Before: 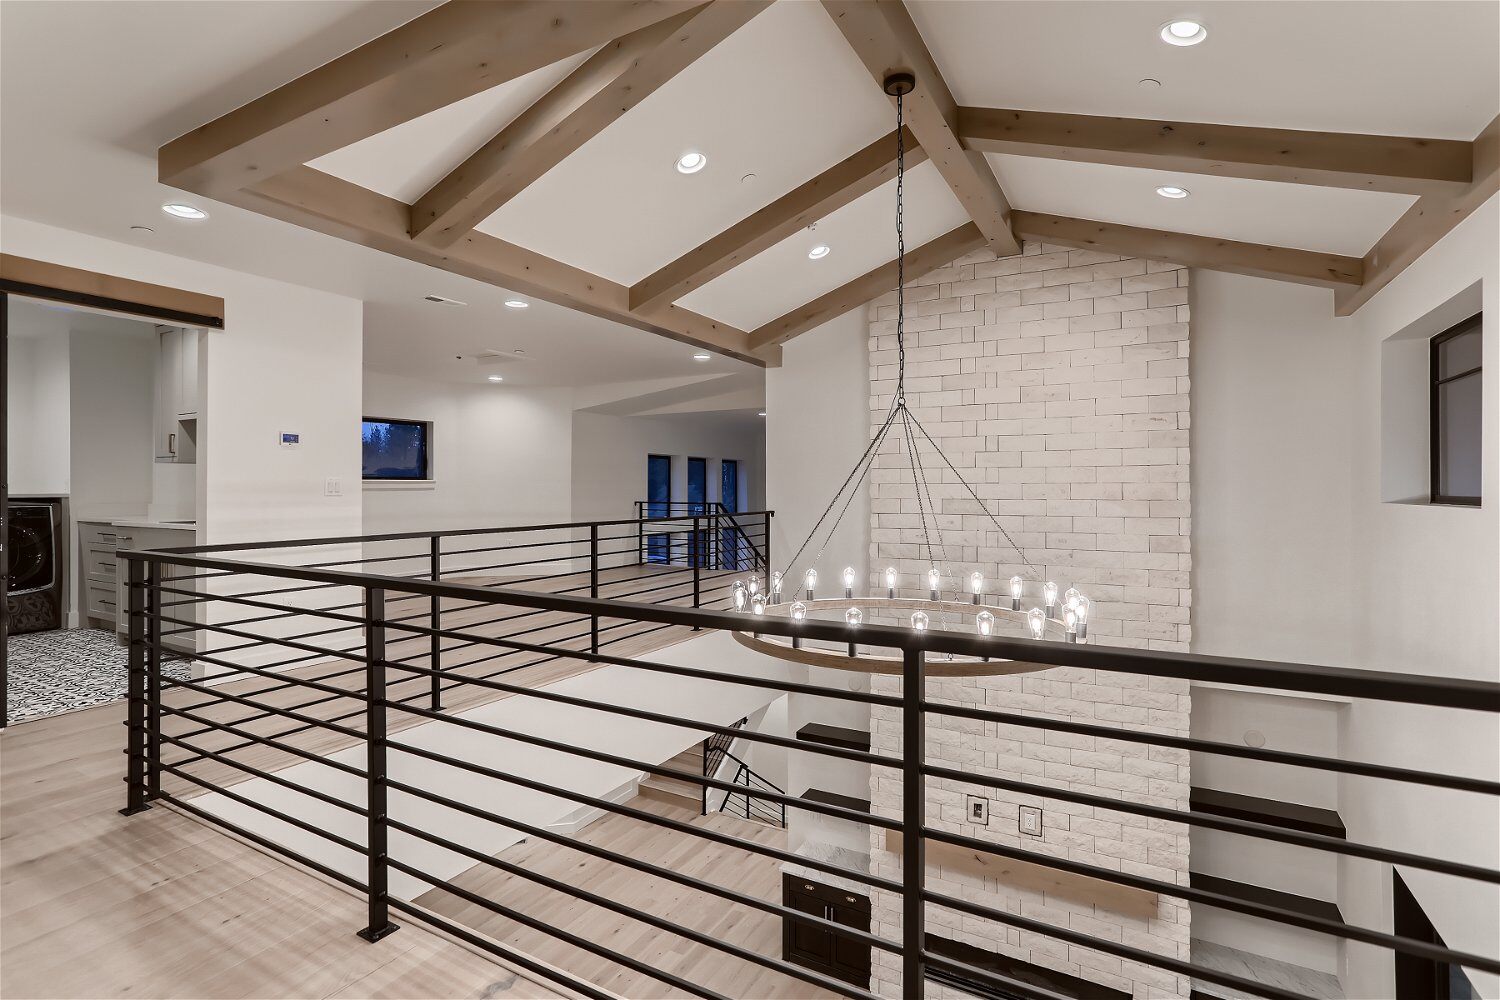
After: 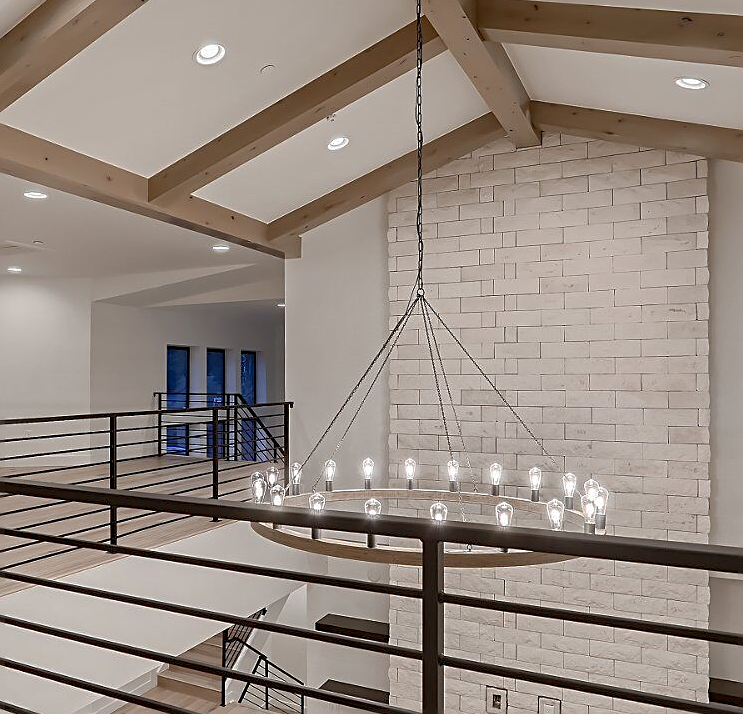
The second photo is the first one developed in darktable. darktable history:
shadows and highlights: on, module defaults
crop: left 32.075%, top 10.976%, right 18.355%, bottom 17.596%
sharpen: on, module defaults
exposure: compensate highlight preservation false
